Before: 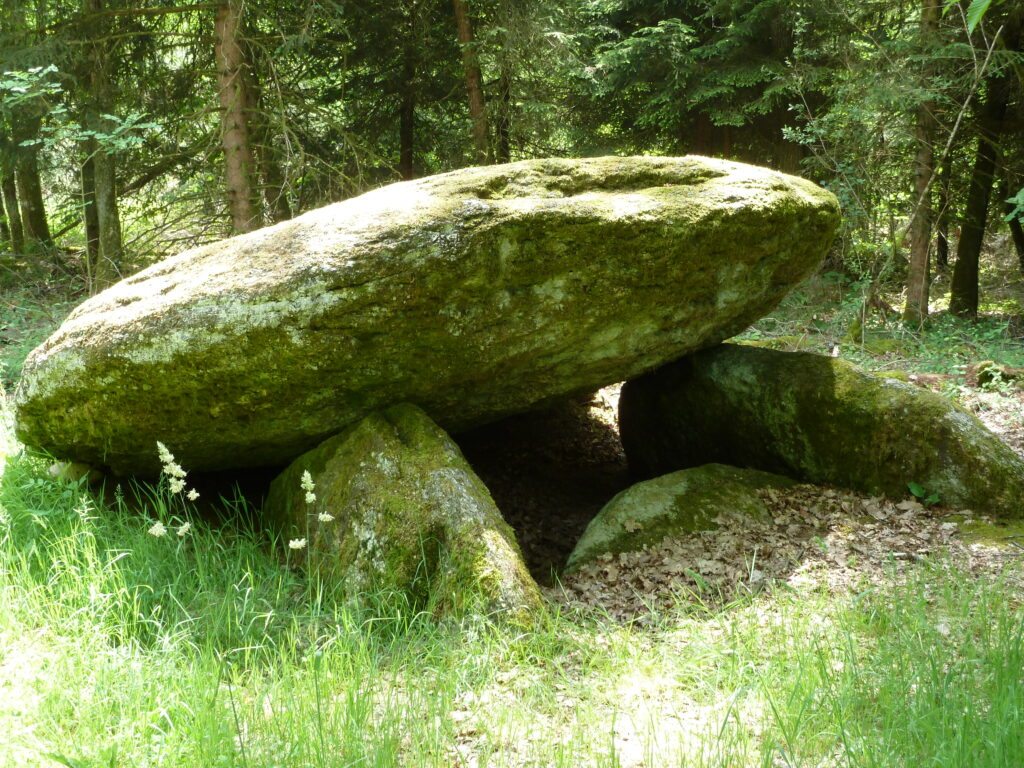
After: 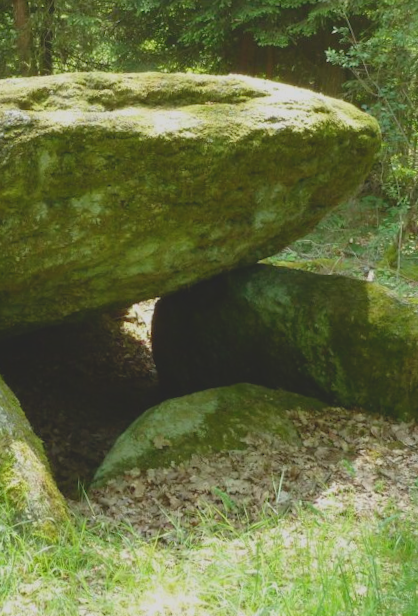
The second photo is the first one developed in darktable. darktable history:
rotate and perspective: rotation 2.17°, automatic cropping off
crop: left 45.721%, top 13.393%, right 14.118%, bottom 10.01%
contrast brightness saturation: contrast -0.28
